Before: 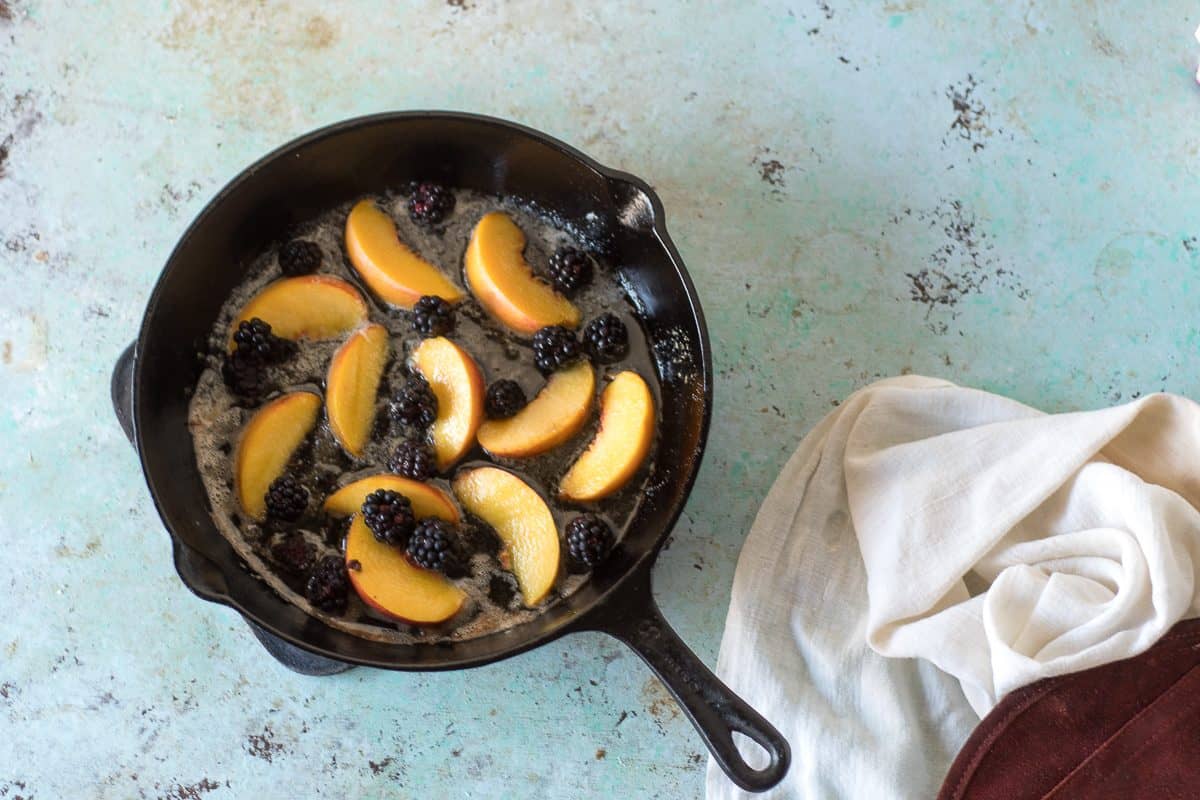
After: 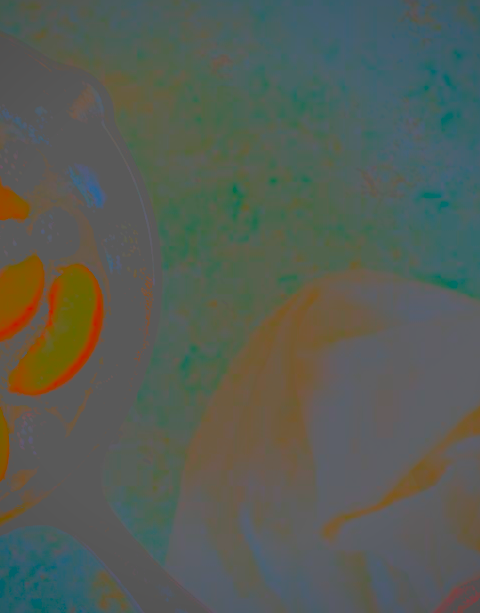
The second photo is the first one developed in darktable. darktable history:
crop: left 45.923%, top 13.327%, right 14.074%, bottom 9.924%
vignetting: fall-off radius 93.84%, saturation 0.049
contrast brightness saturation: contrast -0.972, brightness -0.169, saturation 0.744
local contrast: on, module defaults
filmic rgb: black relative exposure -2.77 EV, white relative exposure 4.56 EV, threshold 3.04 EV, hardness 1.76, contrast 1.255, enable highlight reconstruction true
shadows and highlights: shadows 0.793, highlights 40.47
